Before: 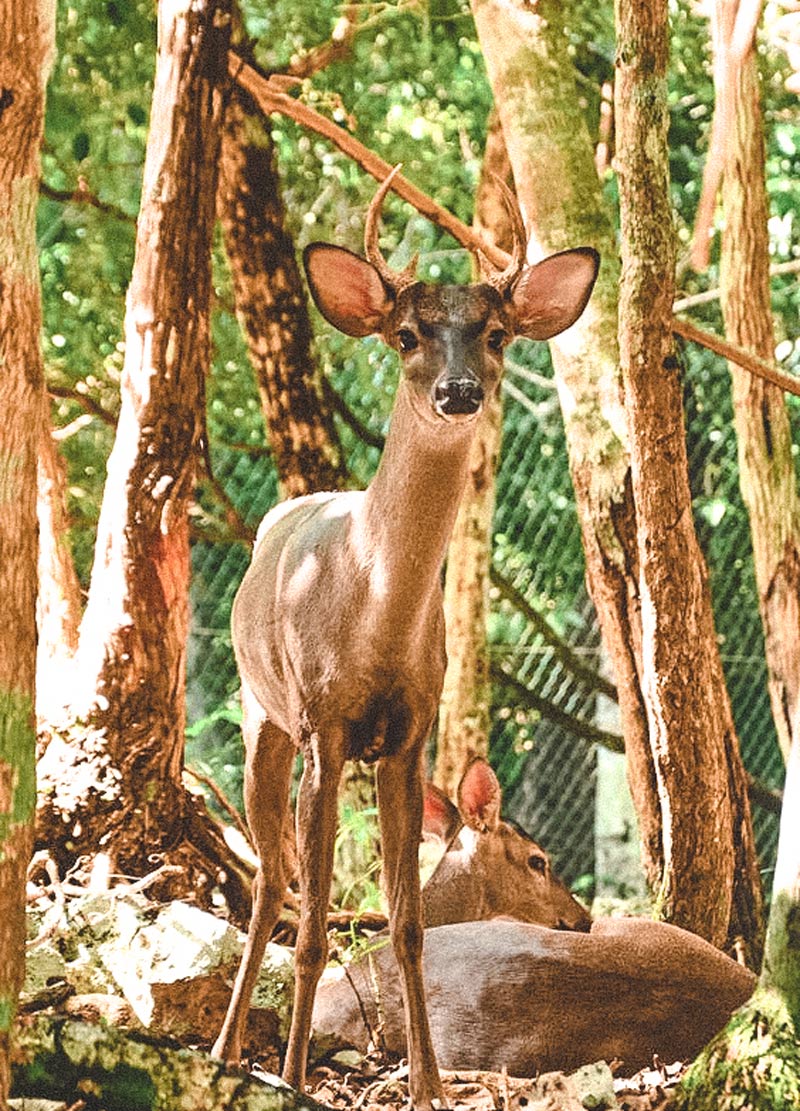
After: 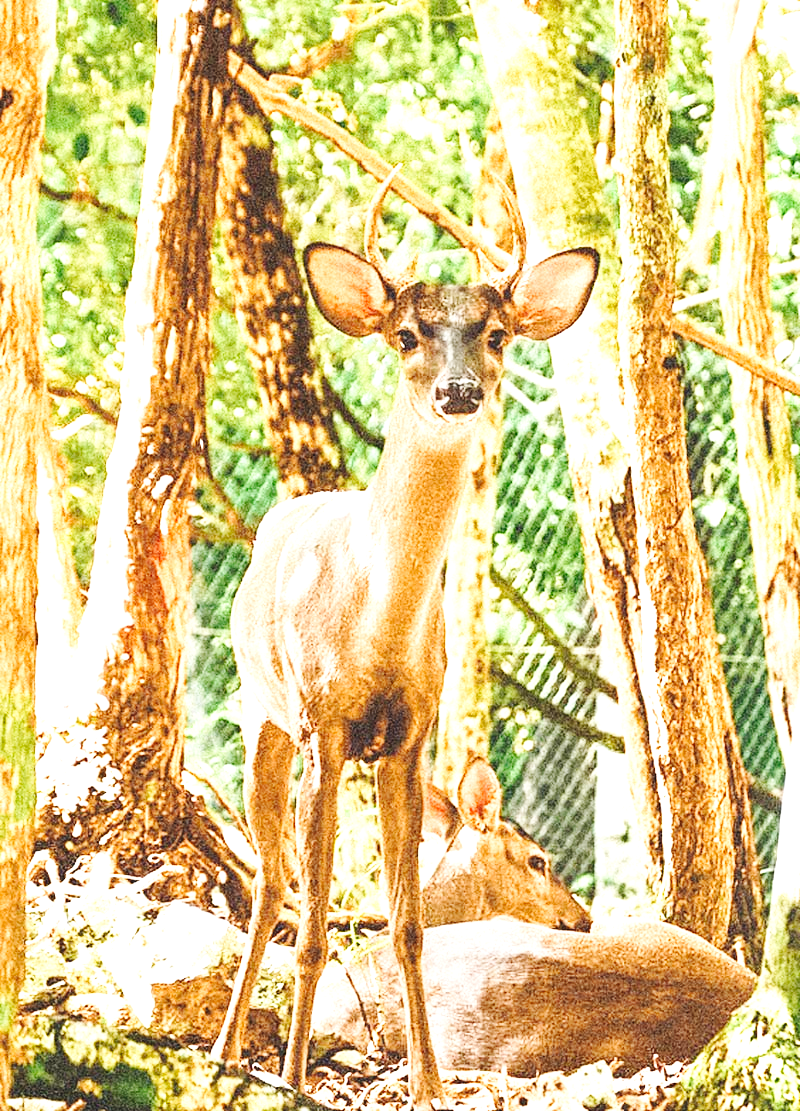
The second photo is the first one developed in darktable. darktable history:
base curve: curves: ch0 [(0, 0) (0.036, 0.025) (0.121, 0.166) (0.206, 0.329) (0.605, 0.79) (1, 1)], preserve colors none
exposure: black level correction 0, exposure 1.173 EV, compensate exposure bias true, compensate highlight preservation false
